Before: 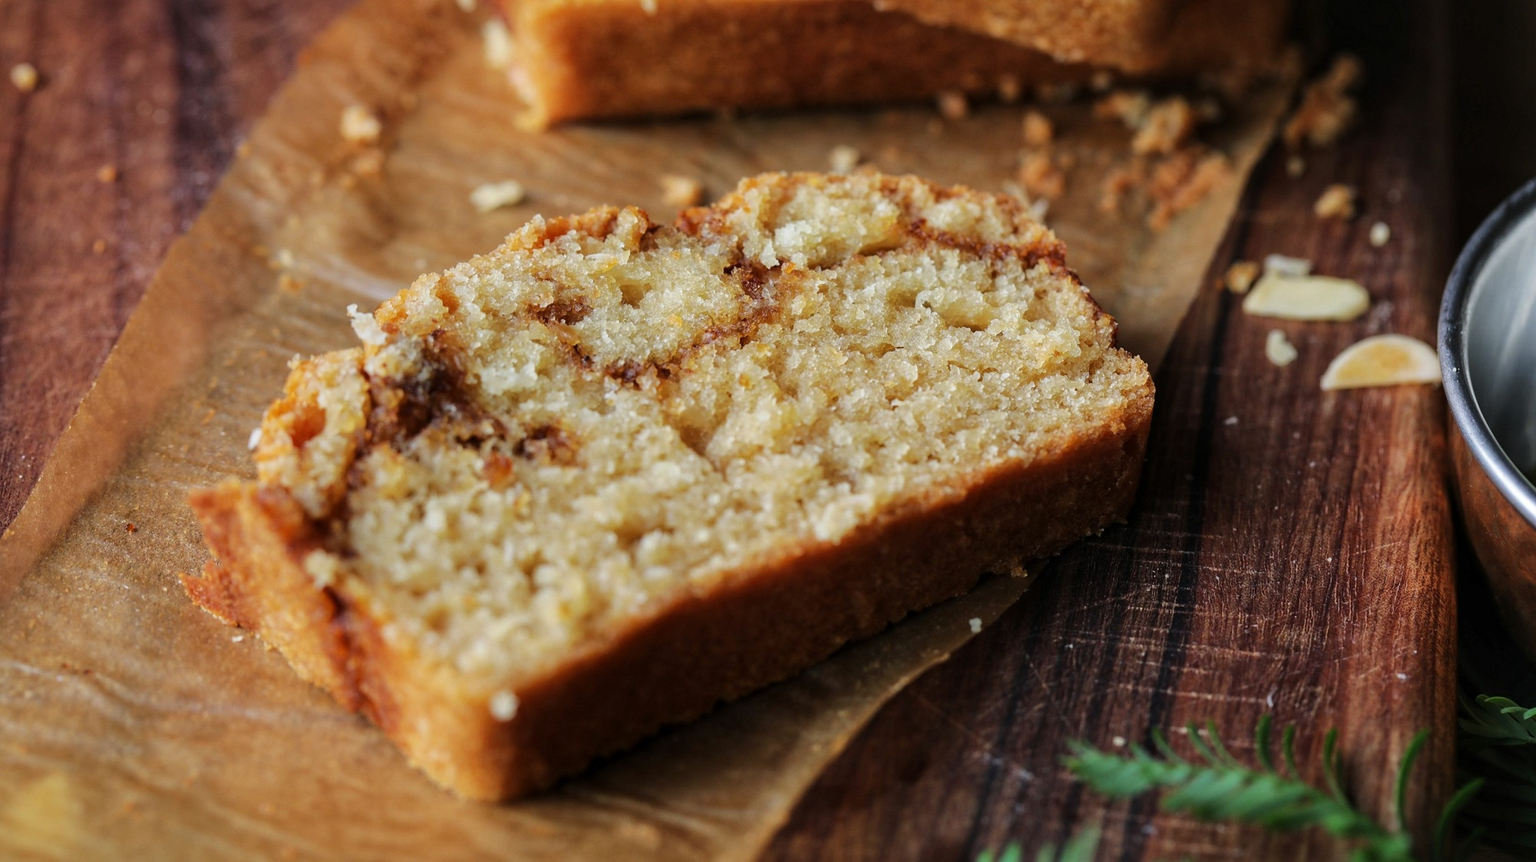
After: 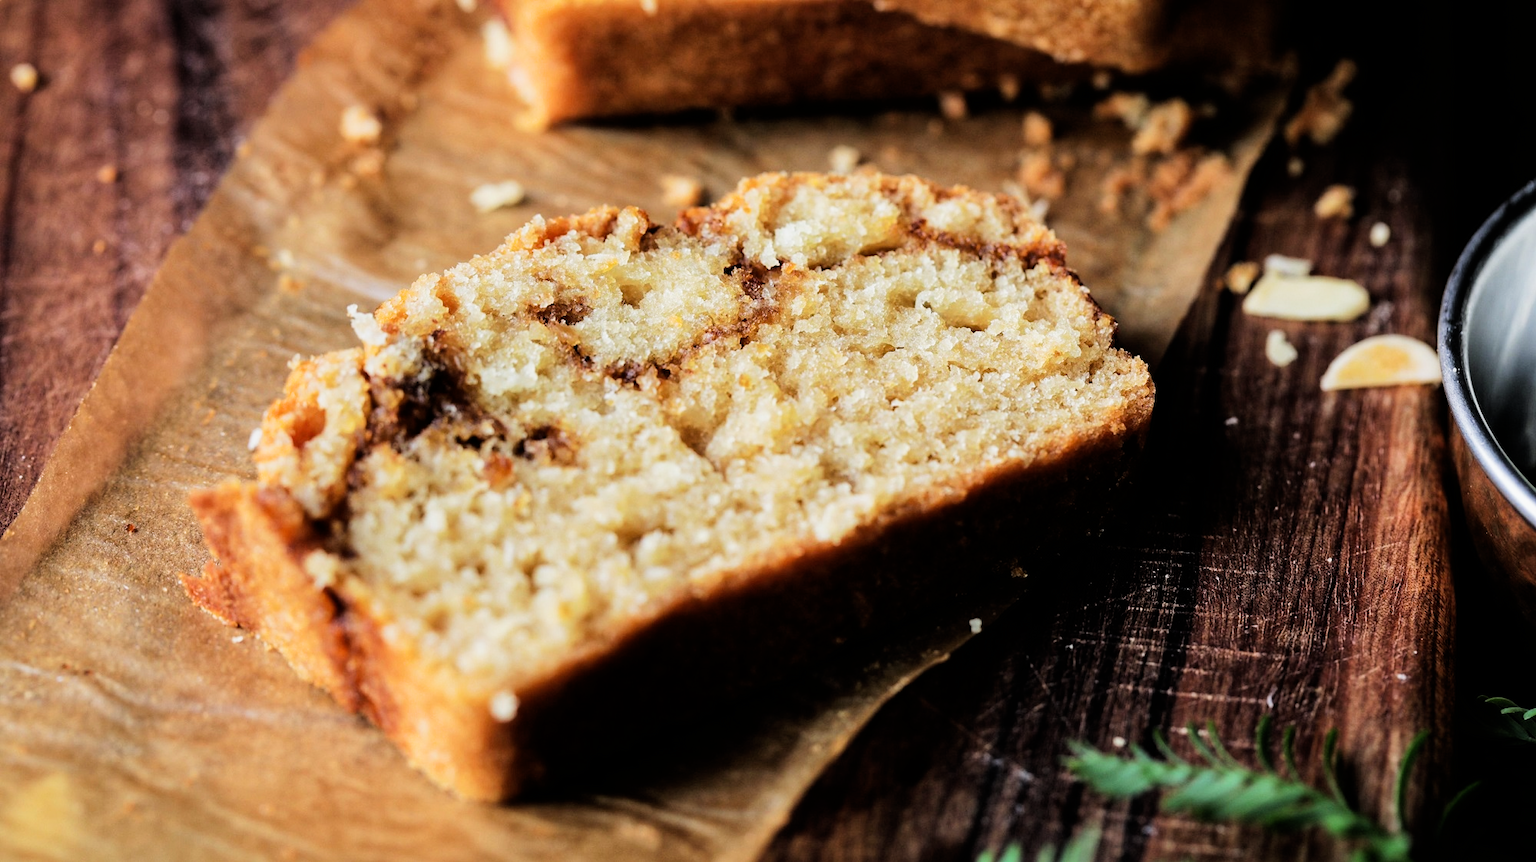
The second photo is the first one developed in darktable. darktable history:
exposure: black level correction 0.001, exposure 0.5 EV, compensate exposure bias true, compensate highlight preservation false
filmic rgb: black relative exposure -5 EV, white relative exposure 3.5 EV, hardness 3.19, contrast 1.4, highlights saturation mix -50%
